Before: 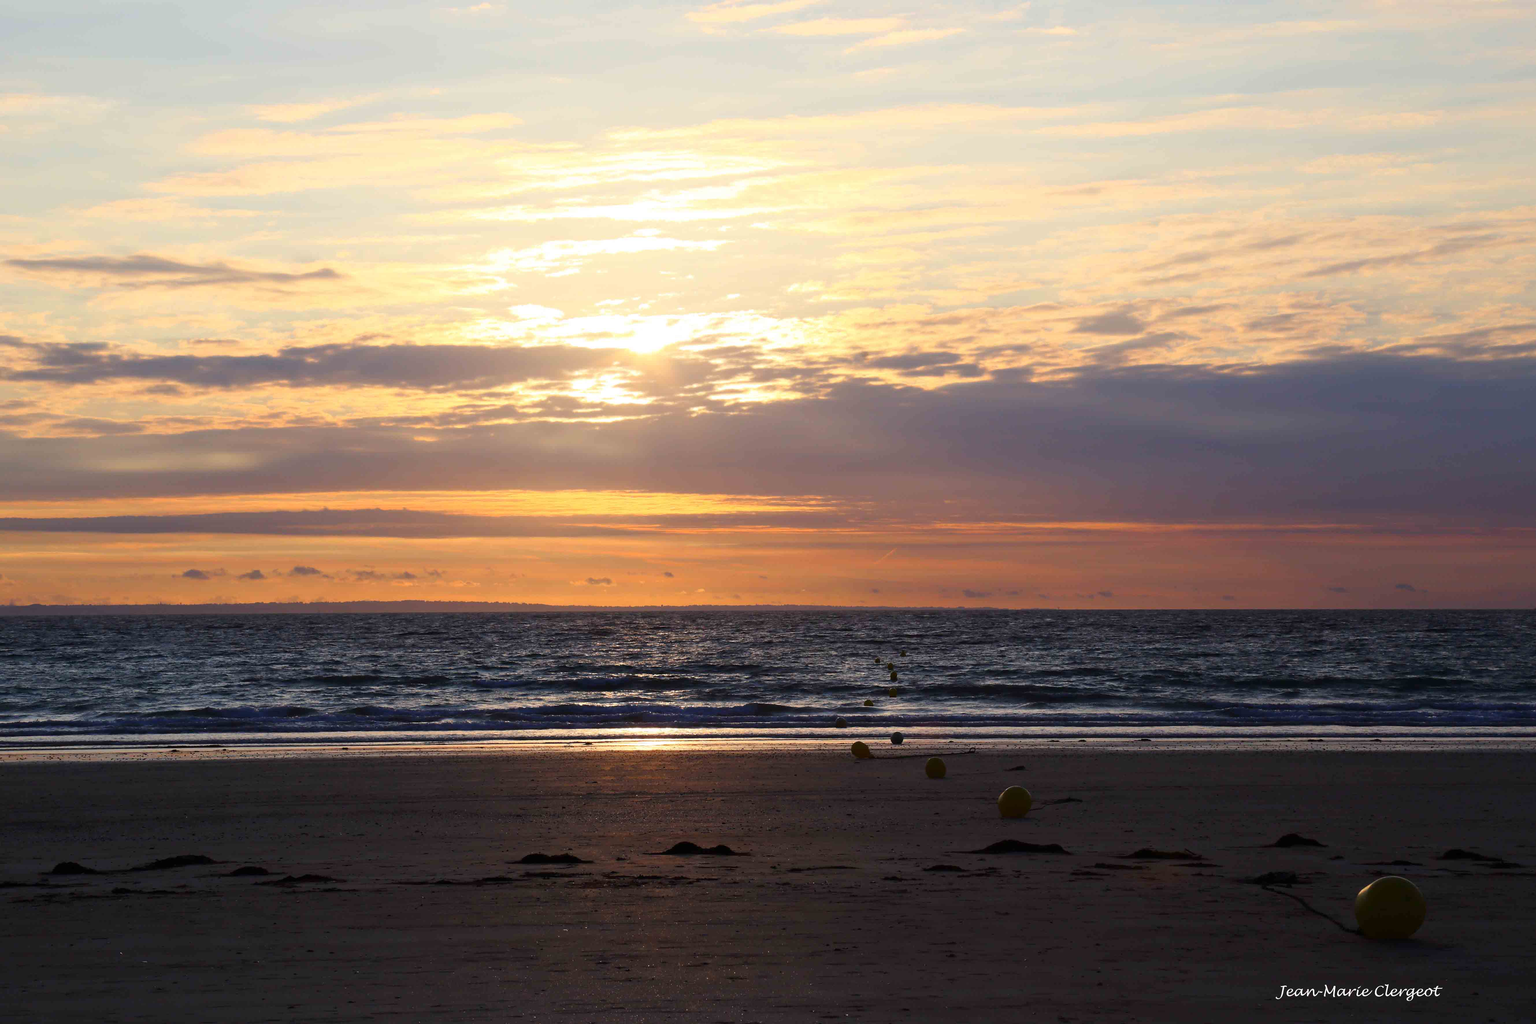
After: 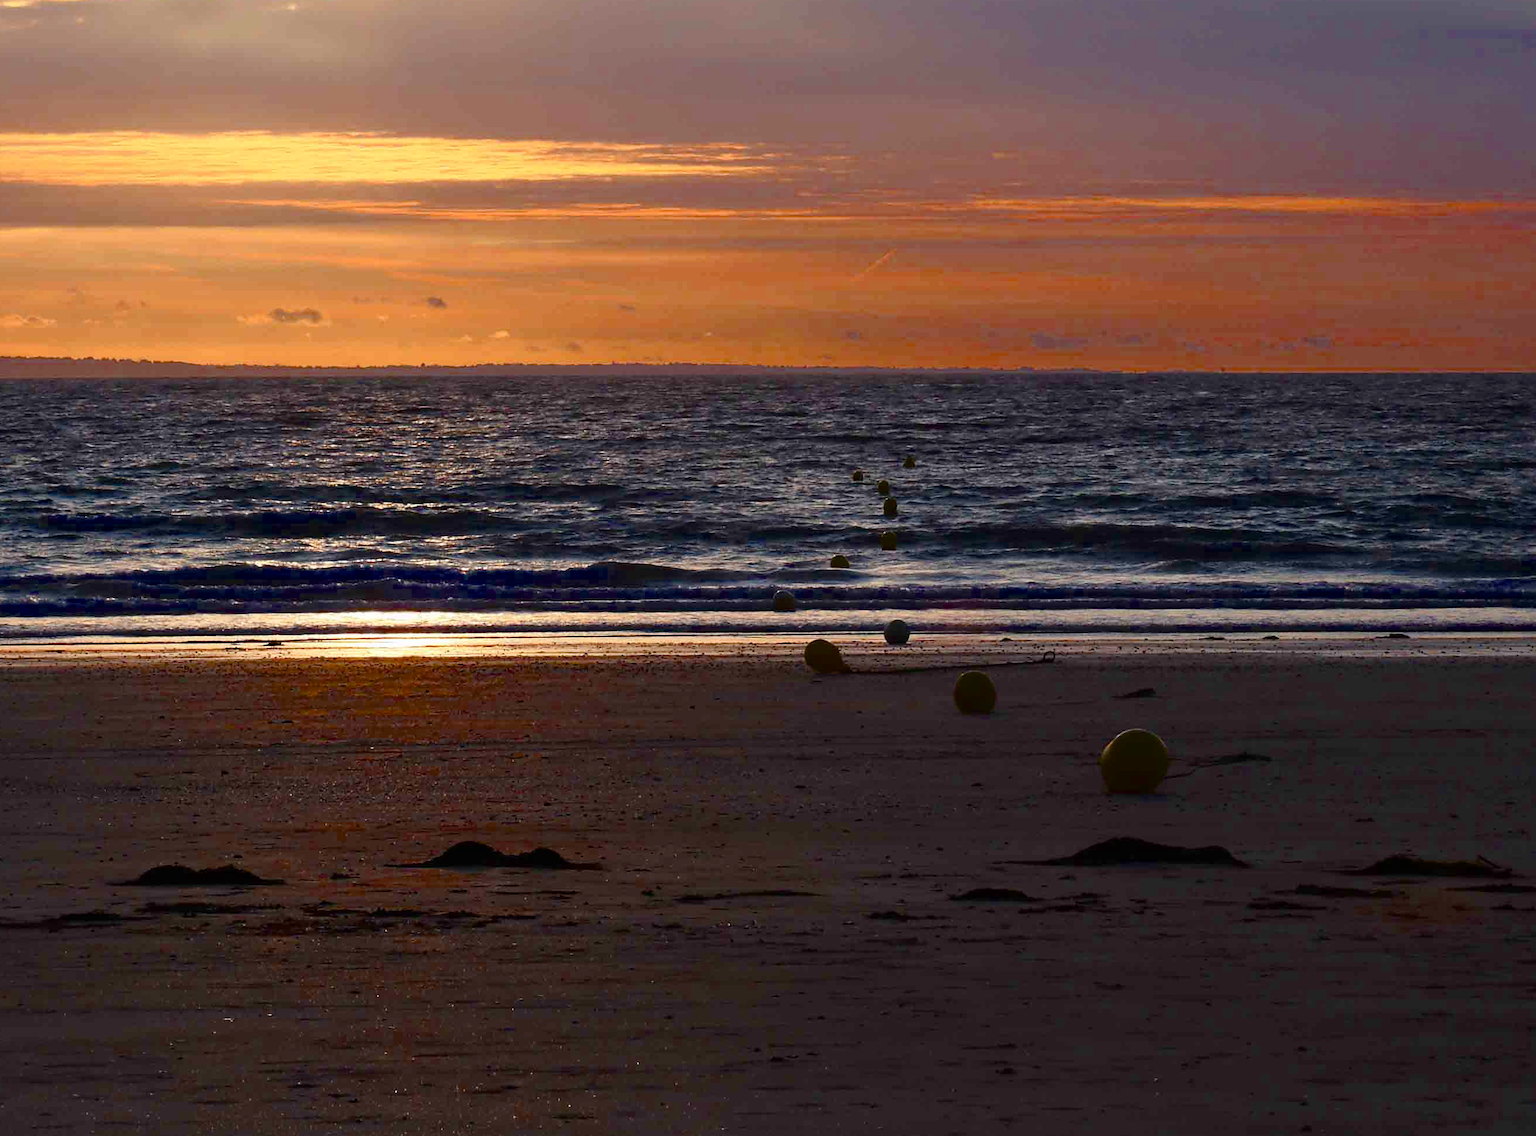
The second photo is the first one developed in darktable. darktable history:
color balance rgb: shadows lift › hue 86.97°, perceptual saturation grading › global saturation 20%, perceptual saturation grading › highlights -25.062%, perceptual saturation grading › shadows 24.93%, saturation formula JzAzBz (2021)
crop: left 29.472%, top 41.486%, right 20.957%, bottom 3.477%
